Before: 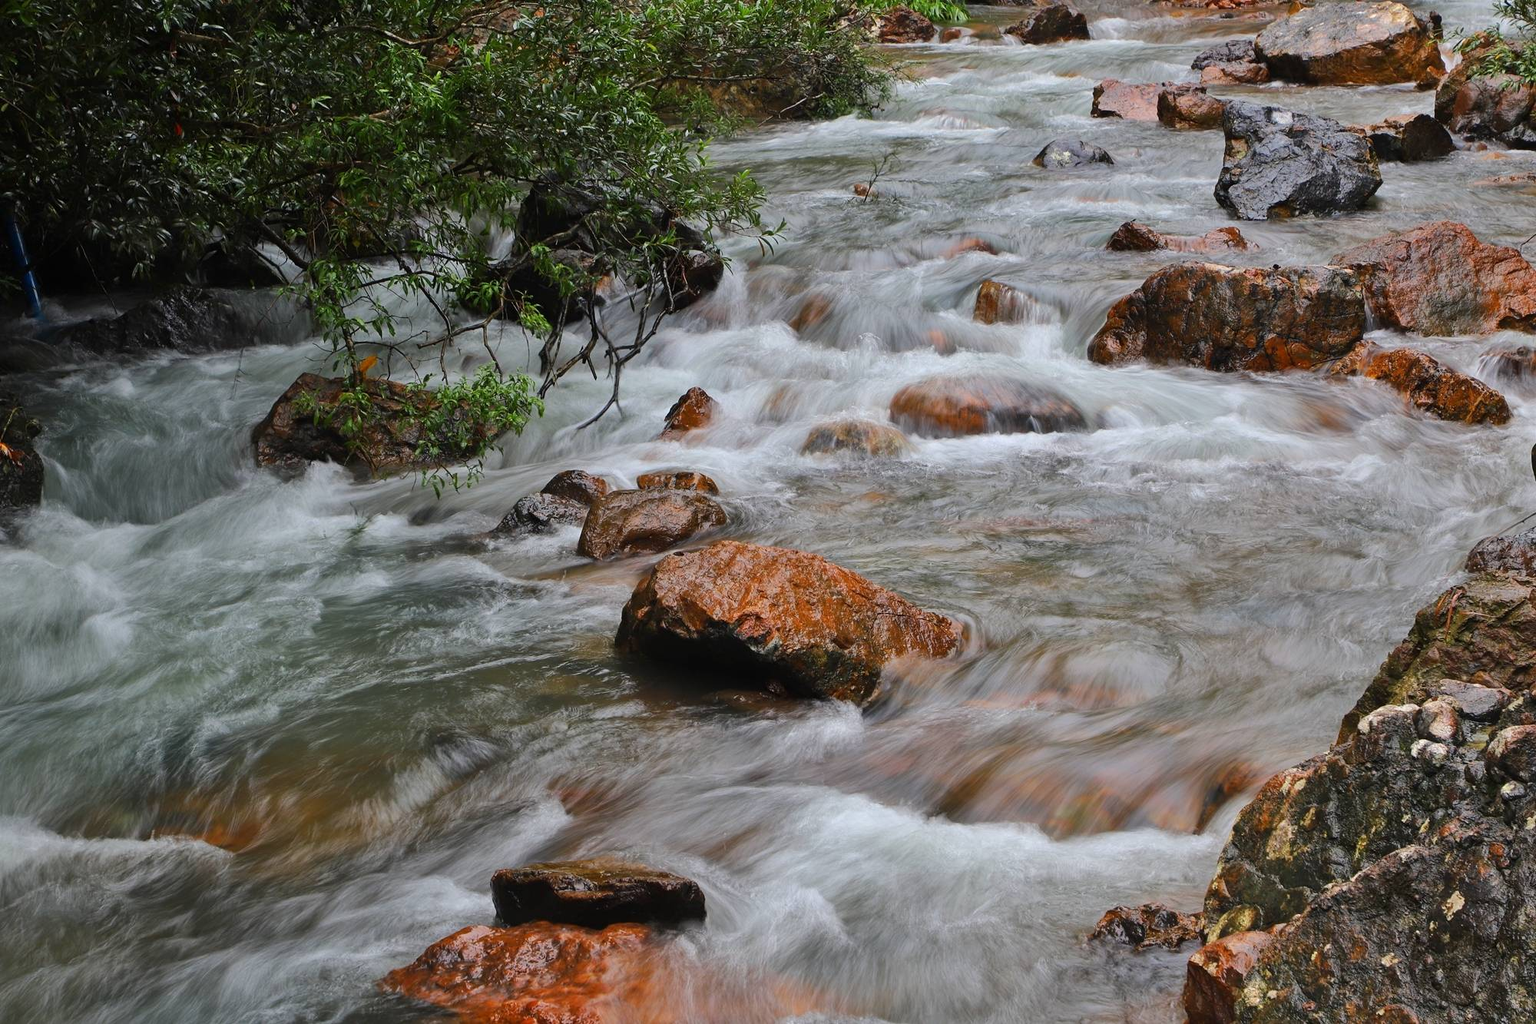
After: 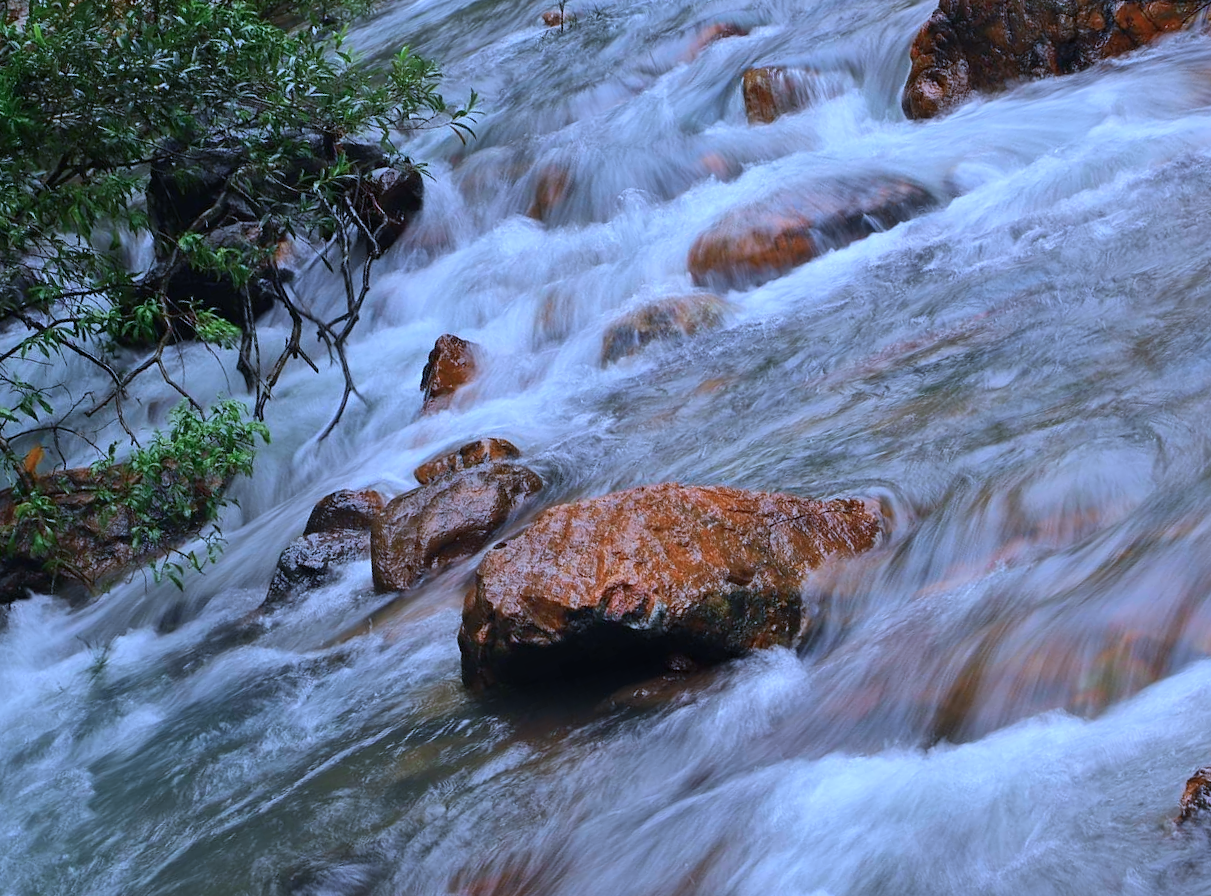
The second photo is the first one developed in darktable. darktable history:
color calibration: illuminant as shot in camera, adaptation linear Bradford (ICC v4), x 0.404, y 0.404, temperature 3574.87 K
crop and rotate: angle 20.92°, left 6.772%, right 4.235%, bottom 1.153%
